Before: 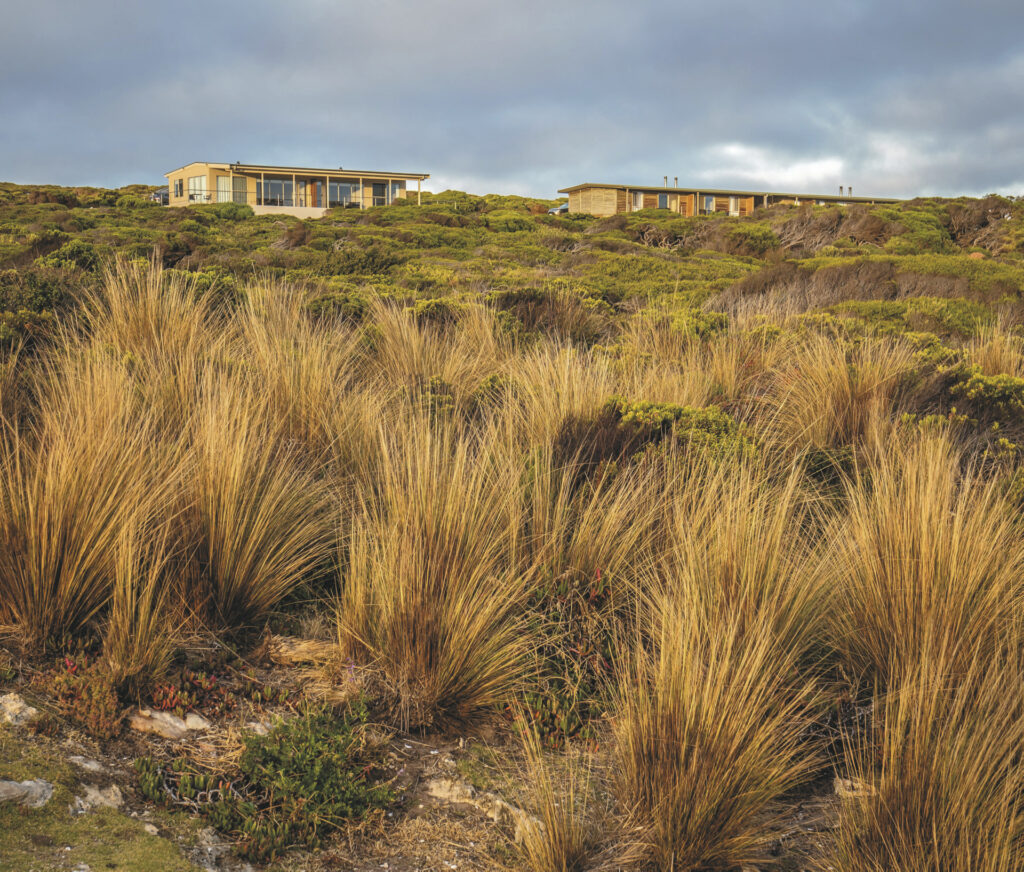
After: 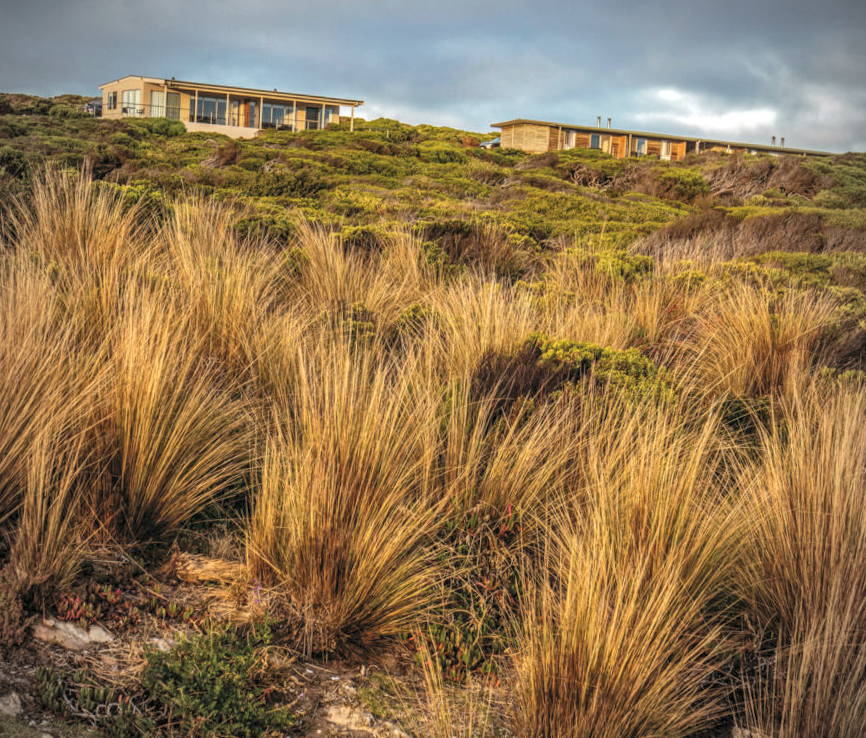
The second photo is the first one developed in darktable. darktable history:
crop and rotate: angle -3.27°, left 5.211%, top 5.211%, right 4.607%, bottom 4.607%
vignetting: on, module defaults
local contrast: highlights 99%, shadows 86%, detail 160%, midtone range 0.2
